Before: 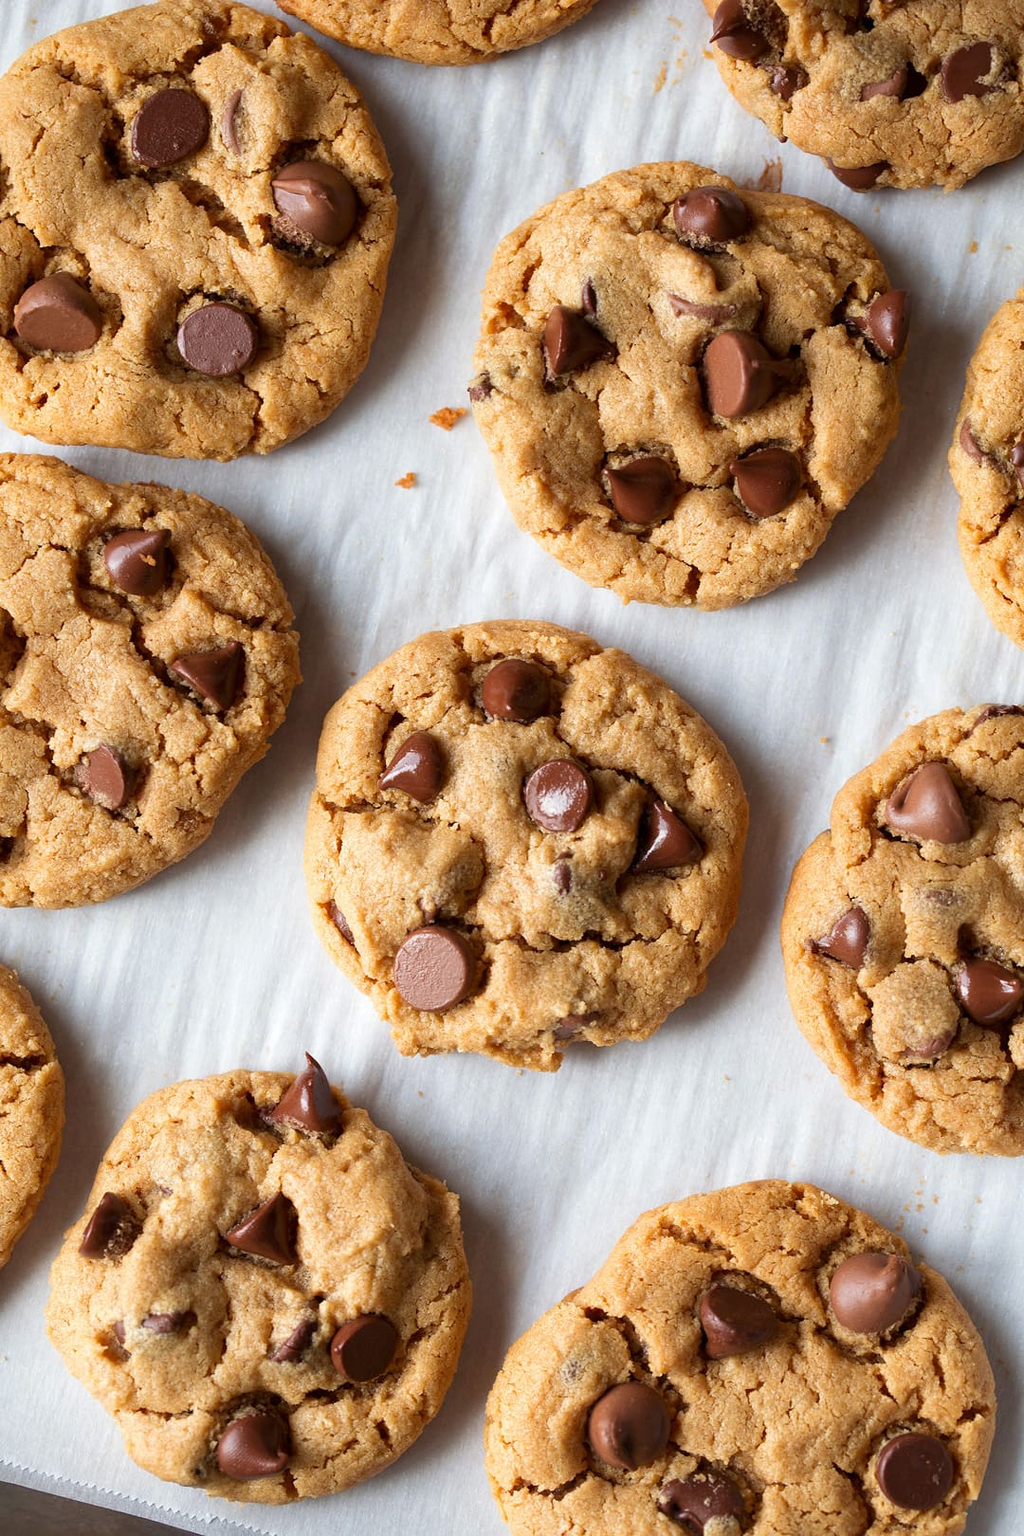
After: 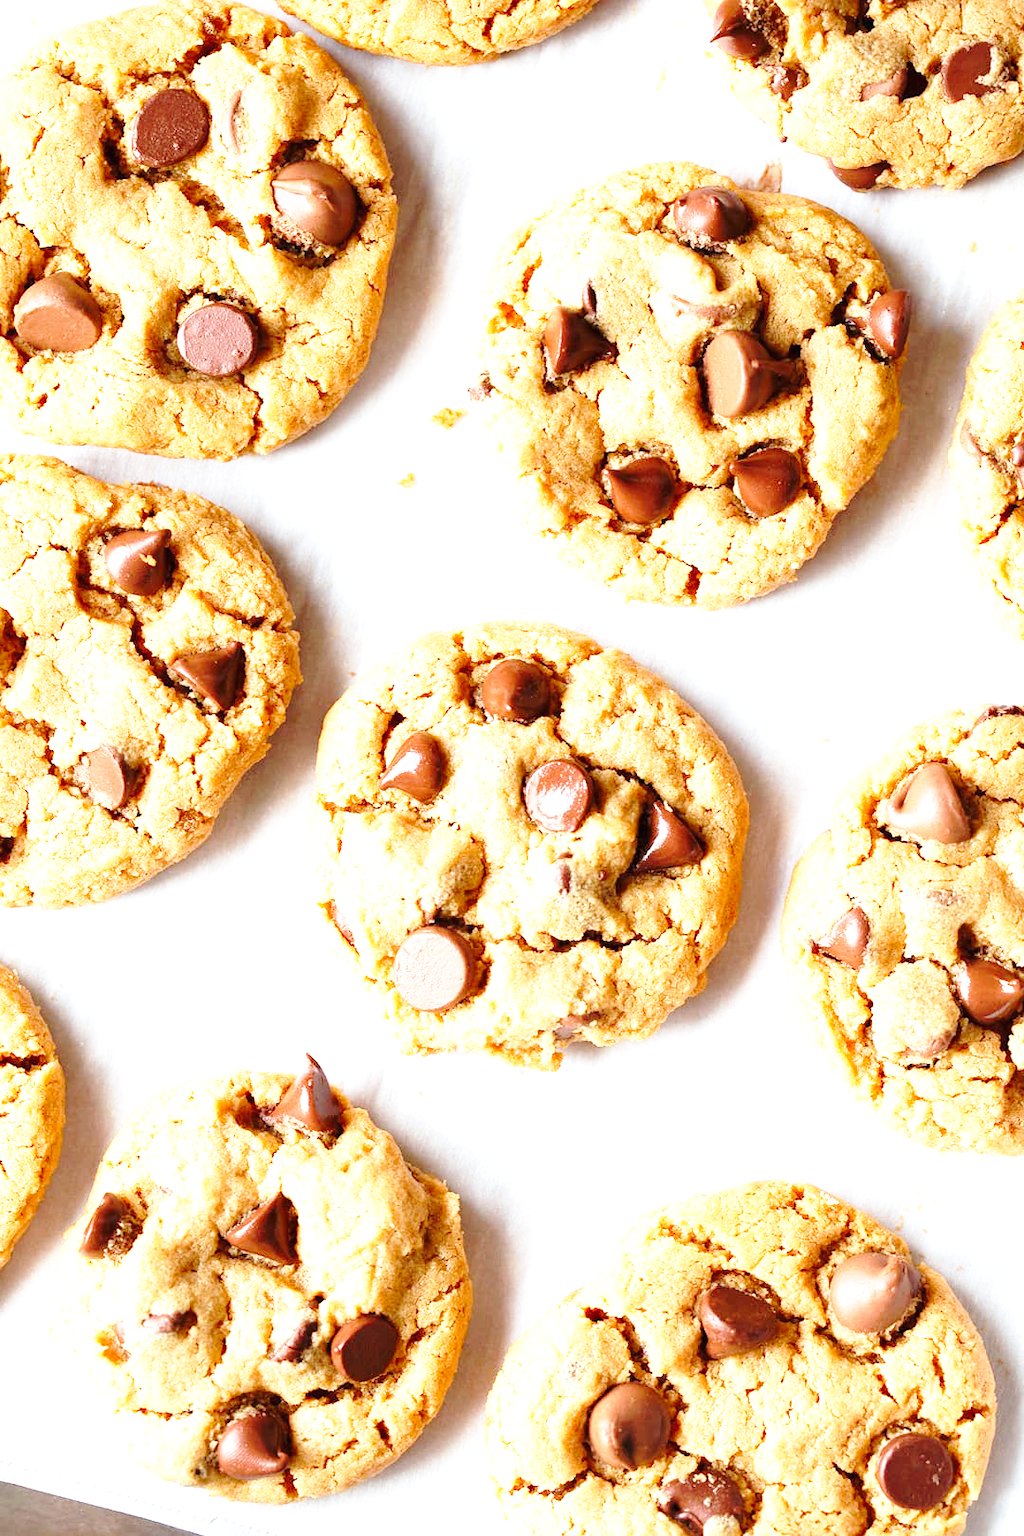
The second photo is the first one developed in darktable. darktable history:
base curve: curves: ch0 [(0, 0) (0.032, 0.037) (0.105, 0.228) (0.435, 0.76) (0.856, 0.983) (1, 1)], preserve colors none
exposure: black level correction 0, exposure 1.2 EV, compensate exposure bias true, compensate highlight preservation false
